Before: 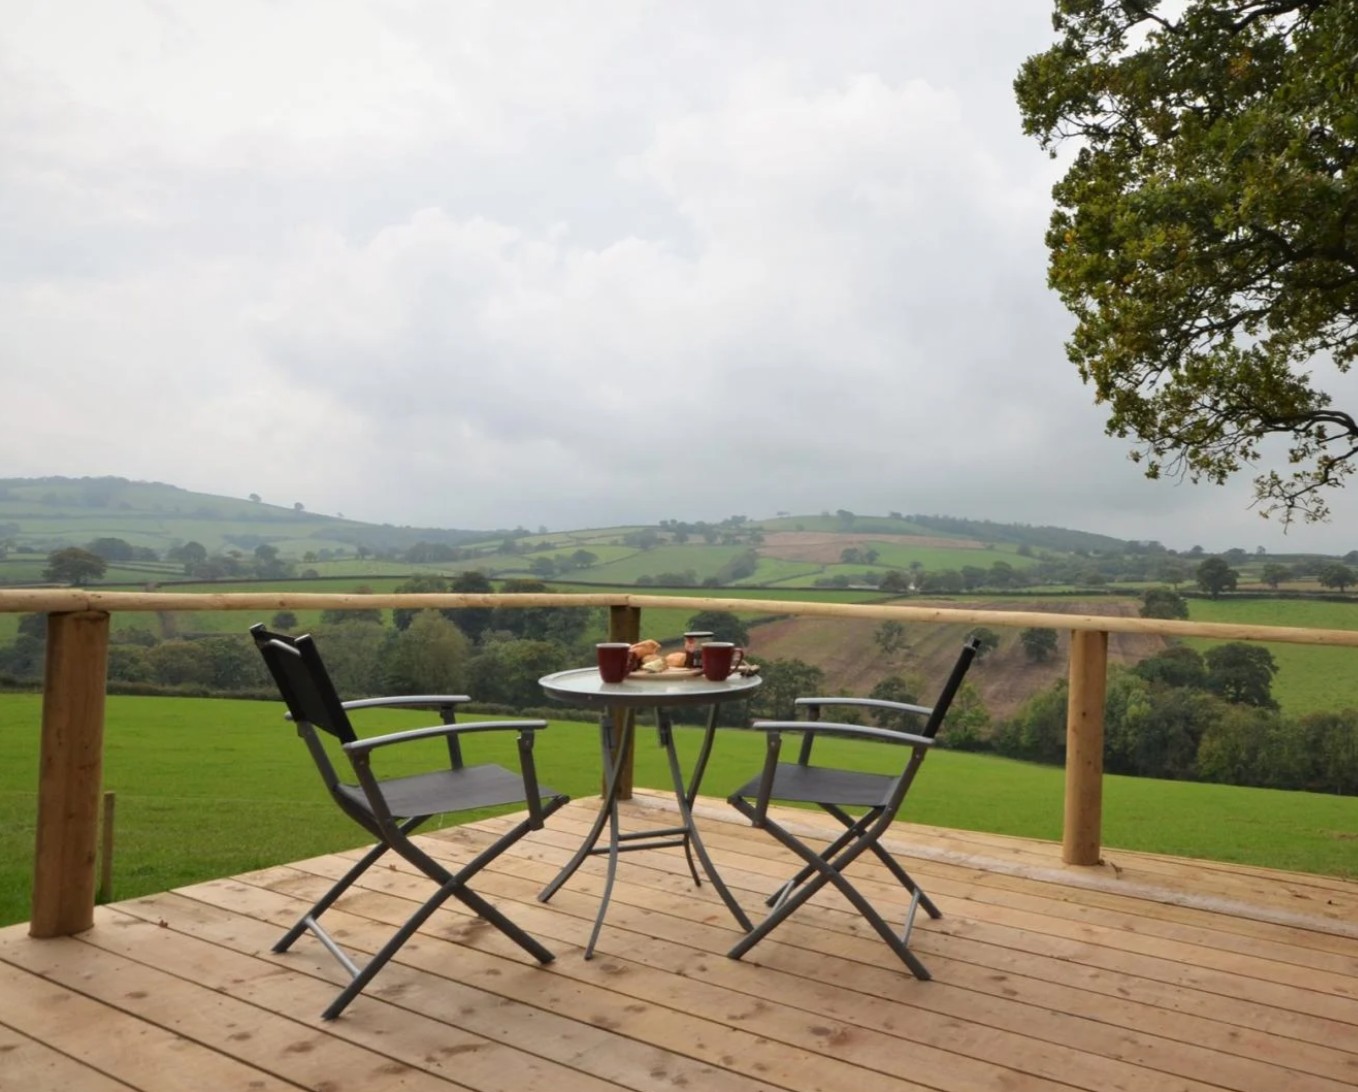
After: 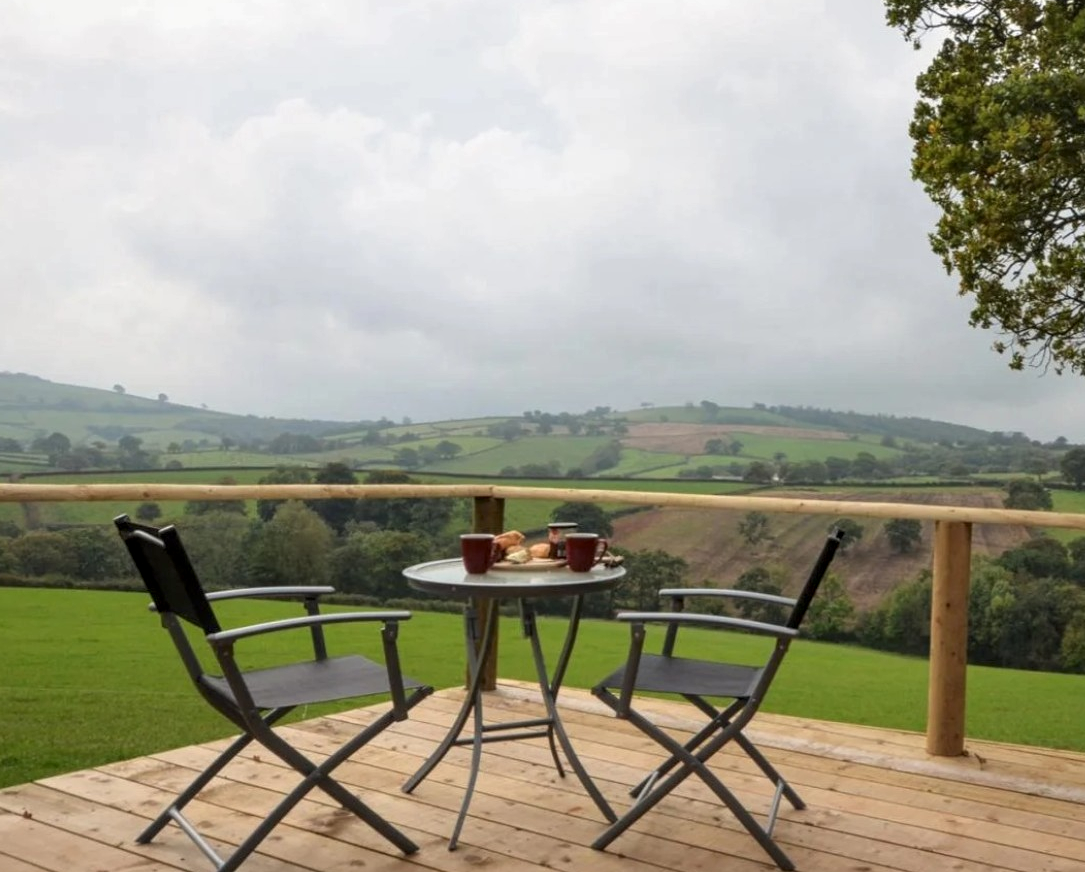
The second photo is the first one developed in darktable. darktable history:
crop and rotate: left 10.071%, top 10.071%, right 10.02%, bottom 10.02%
contrast equalizer: y [[0.5, 0.5, 0.468, 0.5, 0.5, 0.5], [0.5 ×6], [0.5 ×6], [0 ×6], [0 ×6]]
local contrast: detail 130%
